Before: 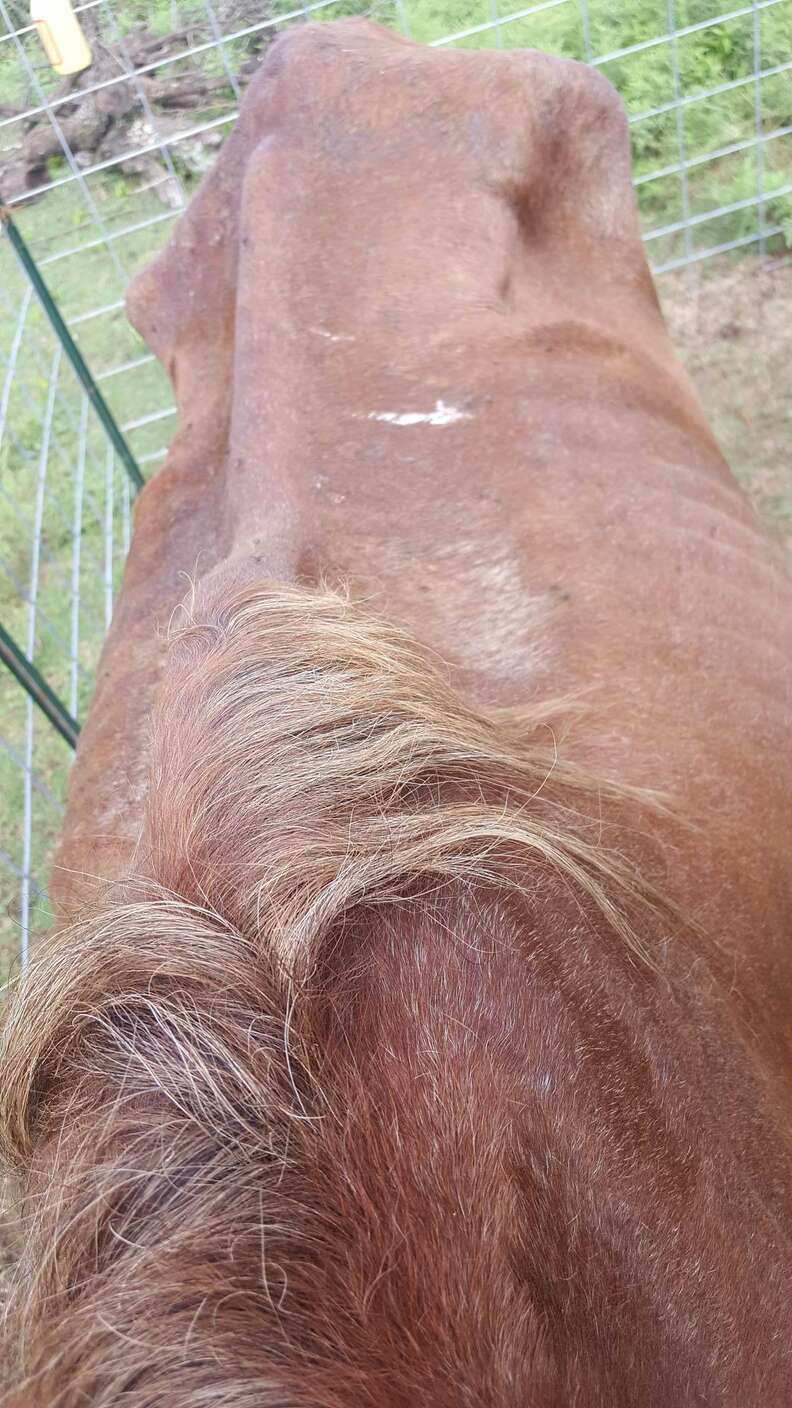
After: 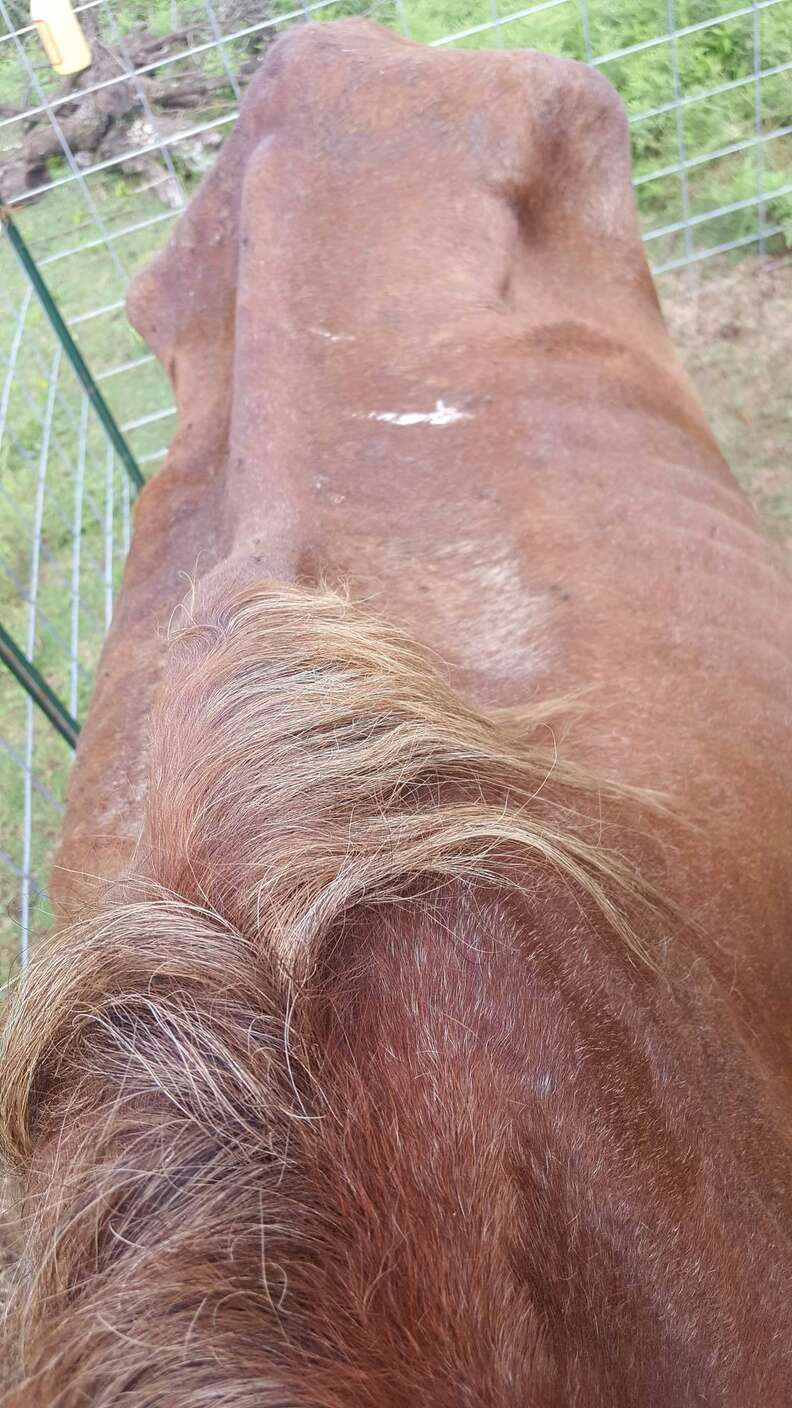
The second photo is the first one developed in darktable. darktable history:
base curve: curves: ch0 [(0, 0) (0.472, 0.455) (1, 1)], preserve colors none
color balance rgb: perceptual saturation grading › global saturation 0.114%, global vibrance 14.56%
